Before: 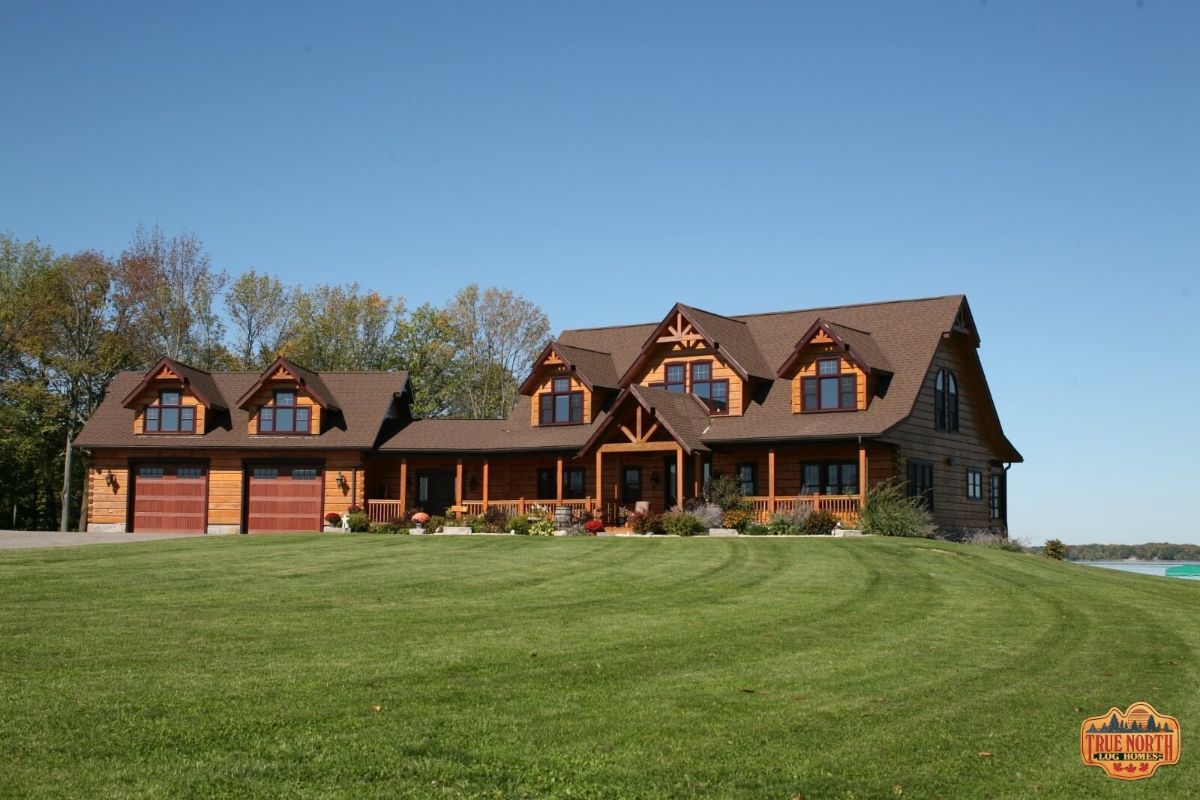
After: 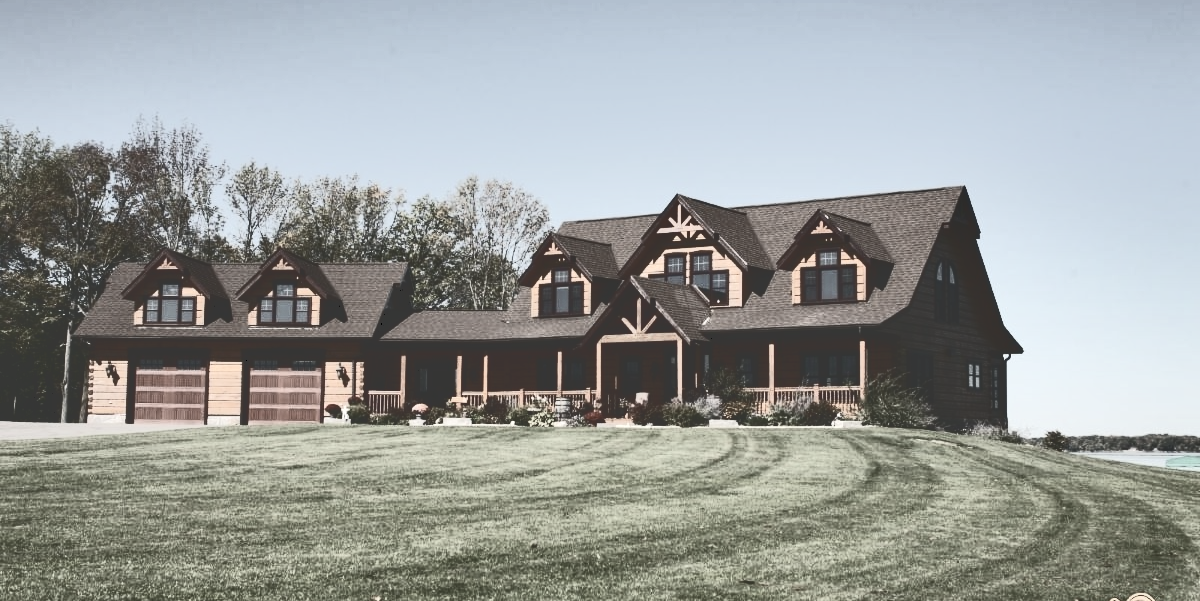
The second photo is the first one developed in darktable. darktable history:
crop: top 13.727%, bottom 11.141%
local contrast: highlights 102%, shadows 100%, detail 119%, midtone range 0.2
shadows and highlights: soften with gaussian
tone curve: curves: ch0 [(0, 0) (0.003, 0.231) (0.011, 0.231) (0.025, 0.231) (0.044, 0.231) (0.069, 0.235) (0.1, 0.24) (0.136, 0.246) (0.177, 0.256) (0.224, 0.279) (0.277, 0.313) (0.335, 0.354) (0.399, 0.428) (0.468, 0.514) (0.543, 0.61) (0.623, 0.728) (0.709, 0.808) (0.801, 0.873) (0.898, 0.909) (1, 1)], color space Lab, independent channels, preserve colors none
contrast brightness saturation: contrast 0.373, brightness 0.105
color correction: highlights b* -0.051, saturation 0.291
